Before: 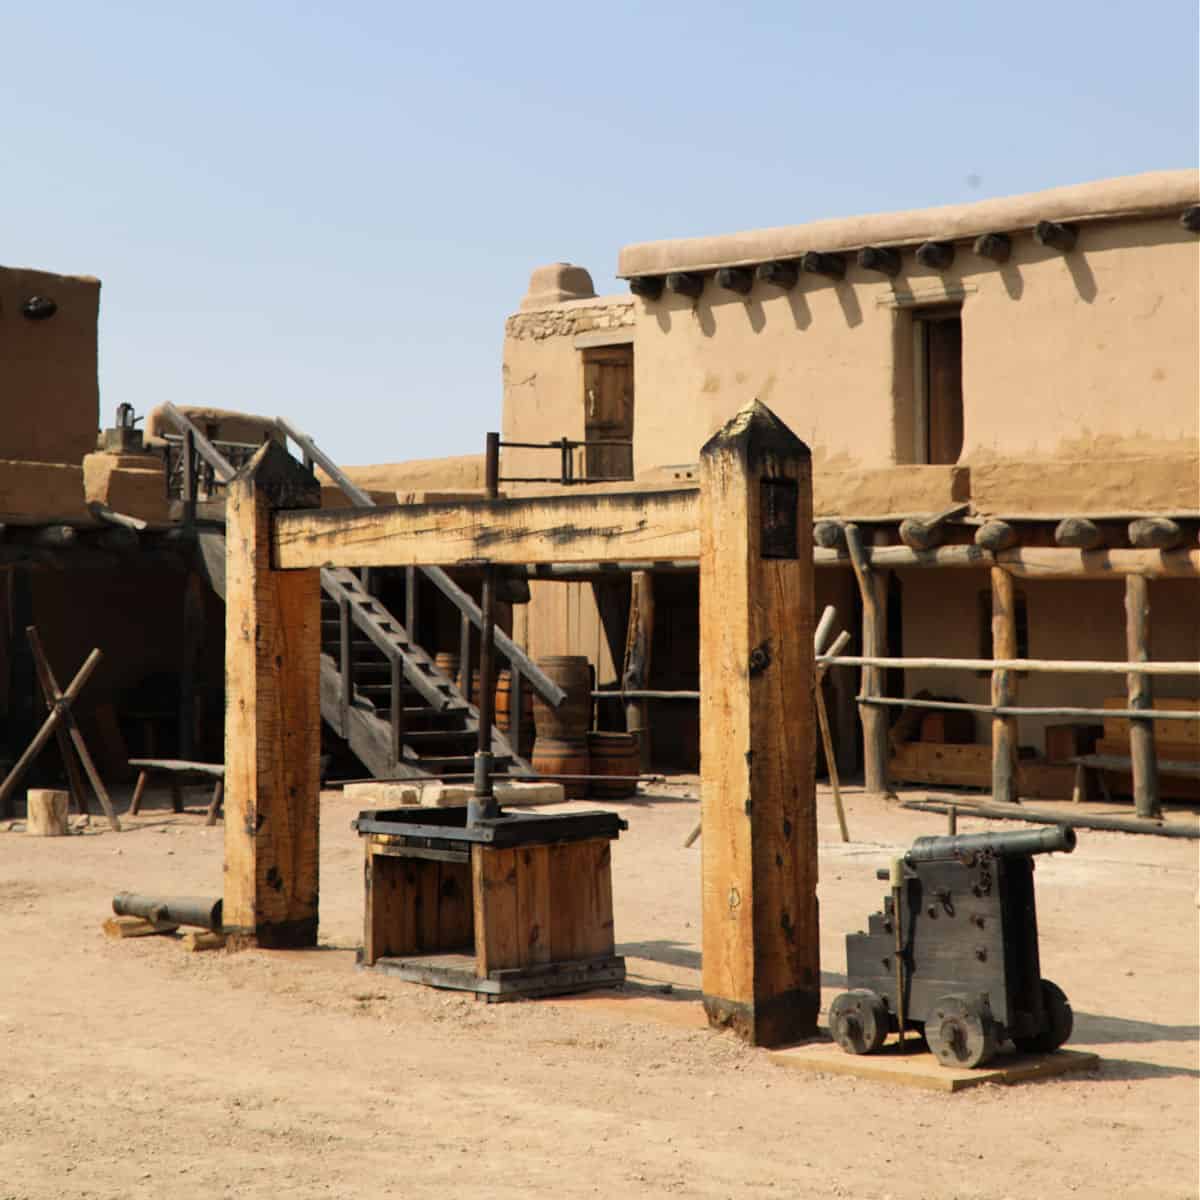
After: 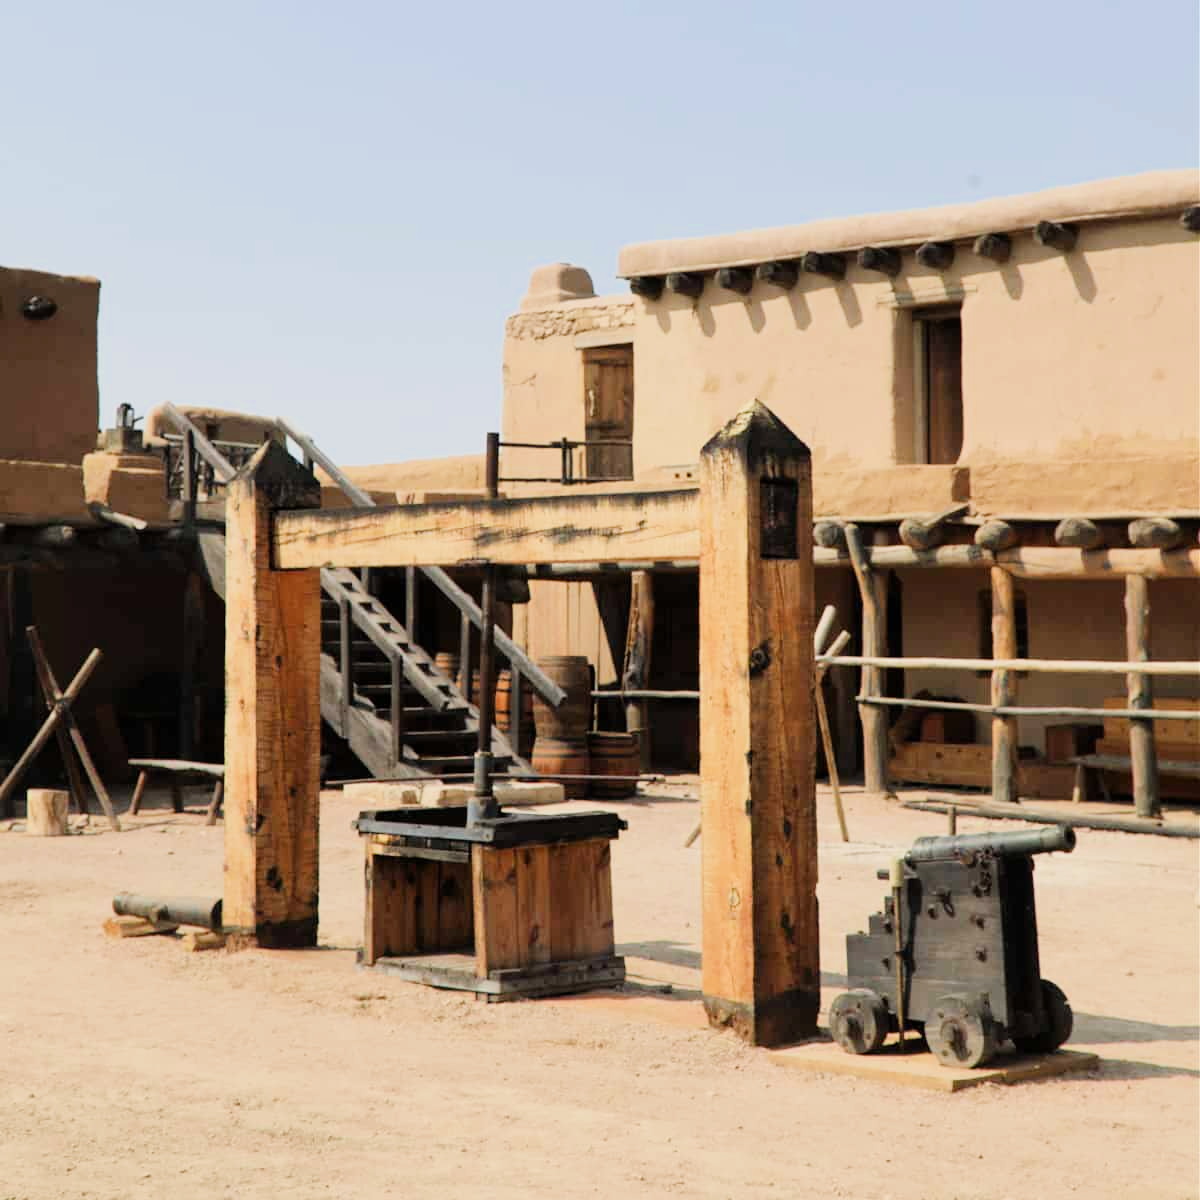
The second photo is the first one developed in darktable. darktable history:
exposure: black level correction 0, exposure 0.846 EV, compensate highlight preservation false
filmic rgb: black relative exposure -7.65 EV, white relative exposure 4.56 EV, hardness 3.61, contrast in shadows safe
